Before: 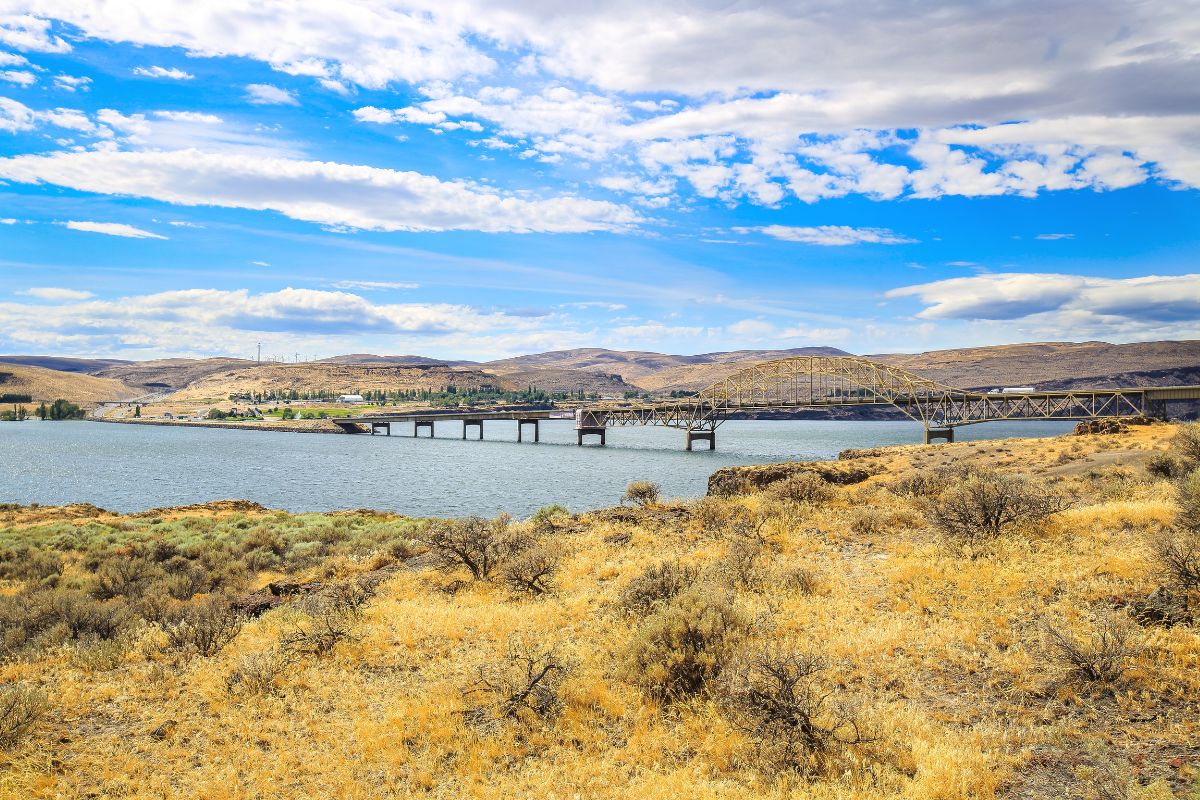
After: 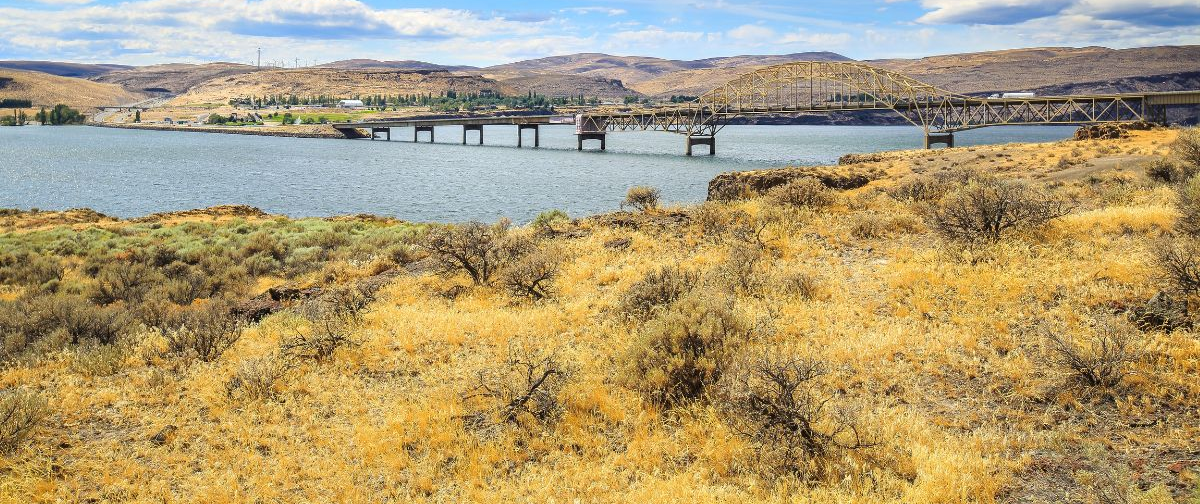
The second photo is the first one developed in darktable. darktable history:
crop and rotate: top 36.934%
